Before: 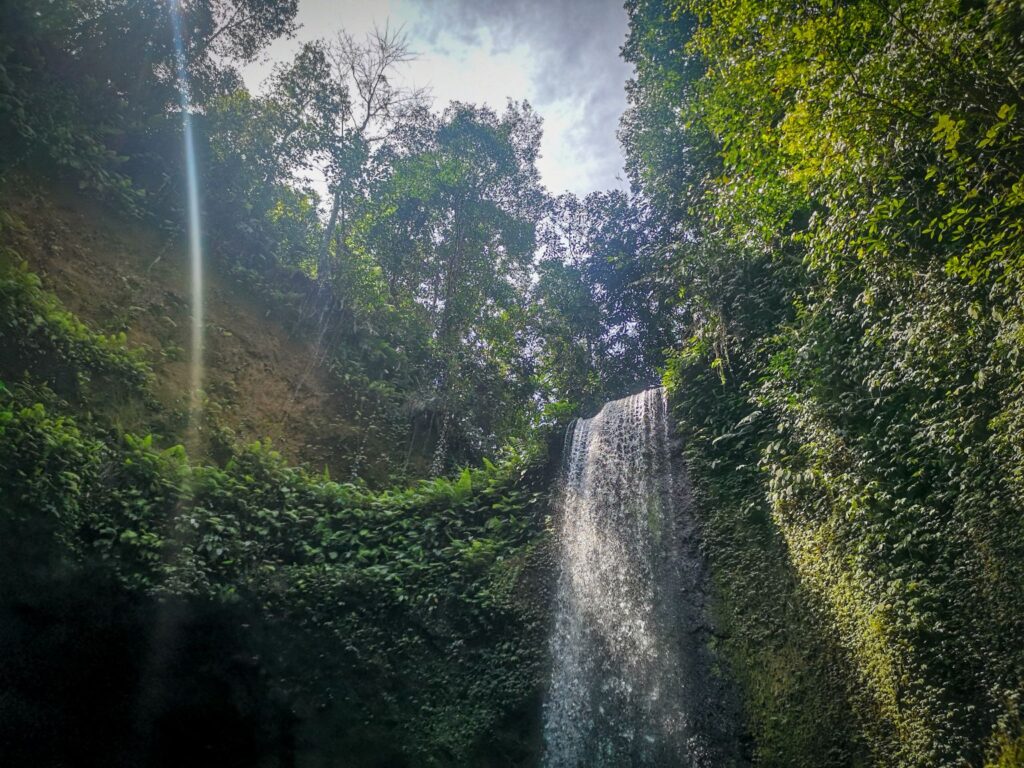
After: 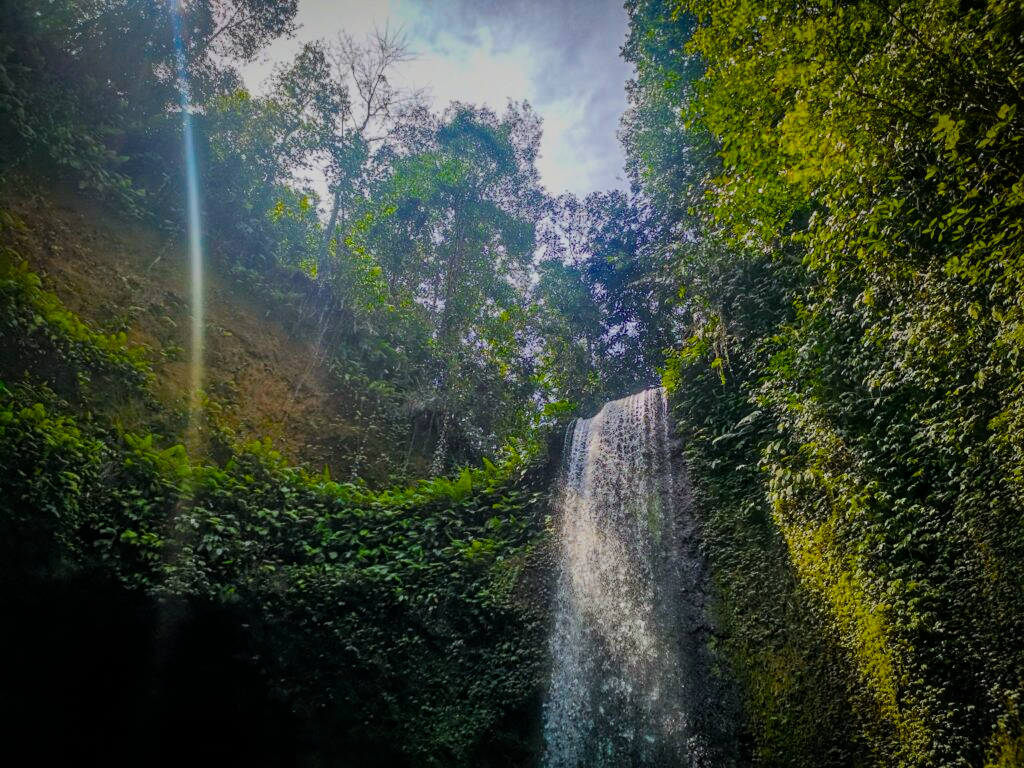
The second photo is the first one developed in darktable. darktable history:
filmic rgb: black relative exposure -7.65 EV, white relative exposure 4.56 EV, hardness 3.61
tone equalizer: on, module defaults
color balance rgb: shadows lift › chroma 2.011%, shadows lift › hue 50.67°, linear chroma grading › shadows -29.534%, linear chroma grading › global chroma 35.037%, perceptual saturation grading › global saturation 30.515%, saturation formula JzAzBz (2021)
